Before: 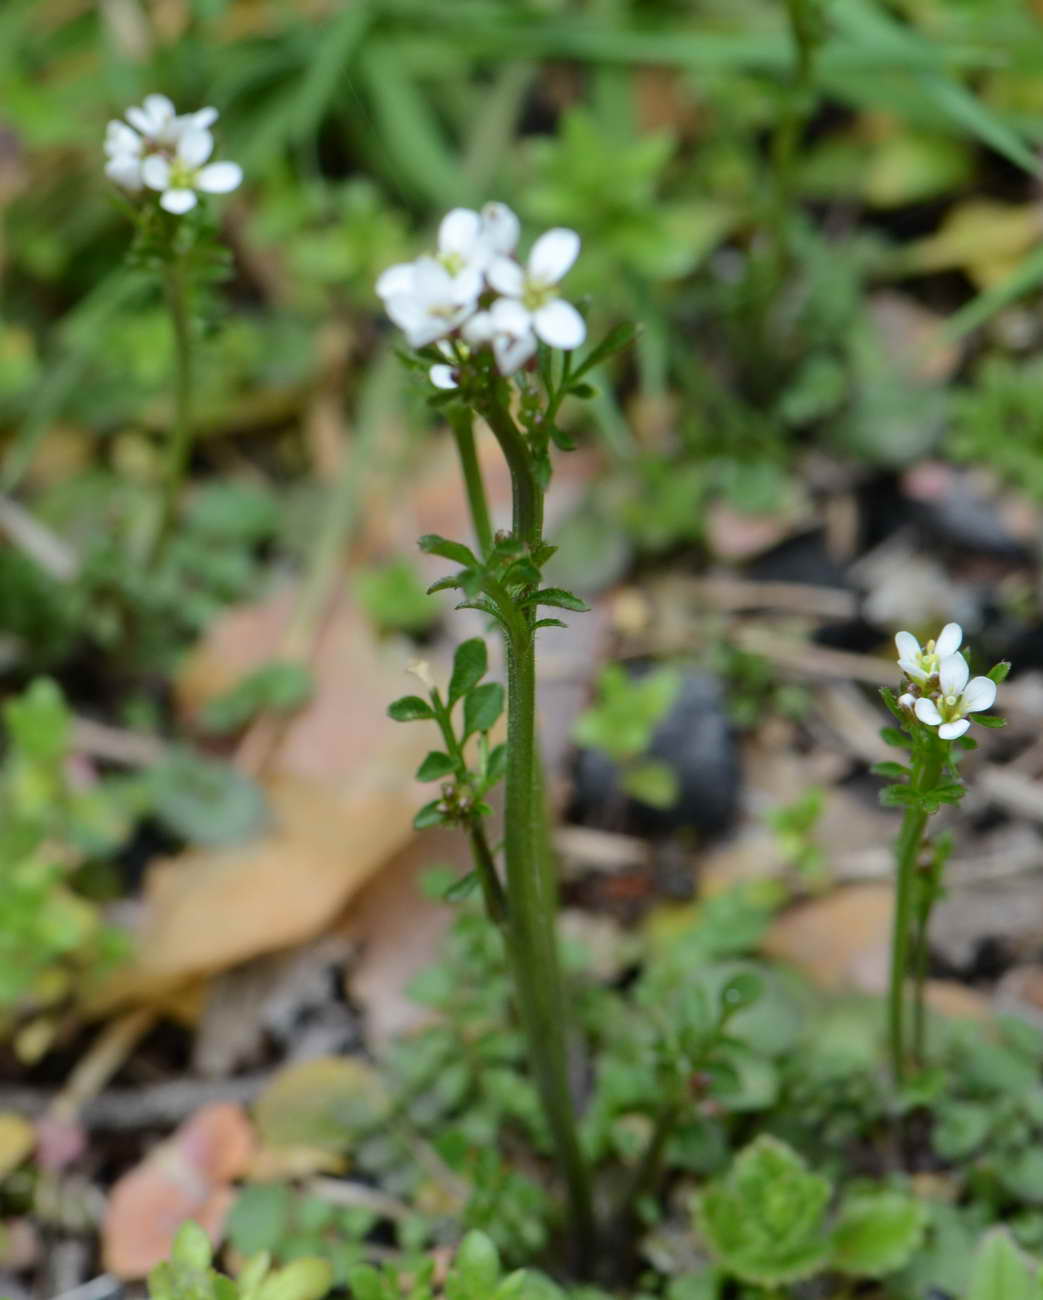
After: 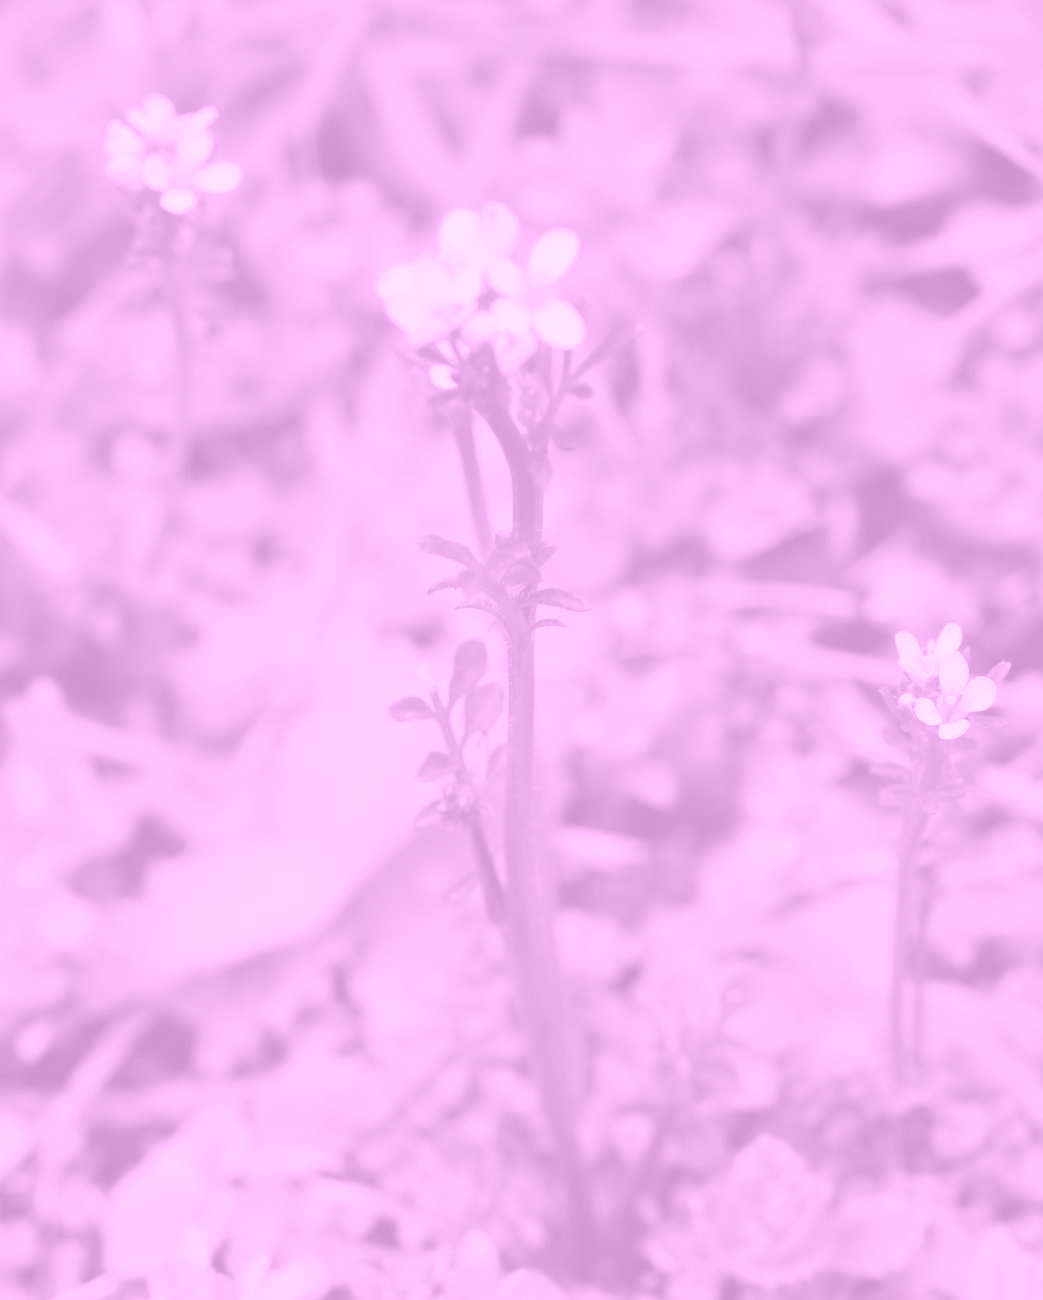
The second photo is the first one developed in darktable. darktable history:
white balance: red 0.967, blue 1.119, emerald 0.756
colorize: hue 331.2°, saturation 75%, source mix 30.28%, lightness 70.52%, version 1
rgb levels: preserve colors max RGB
